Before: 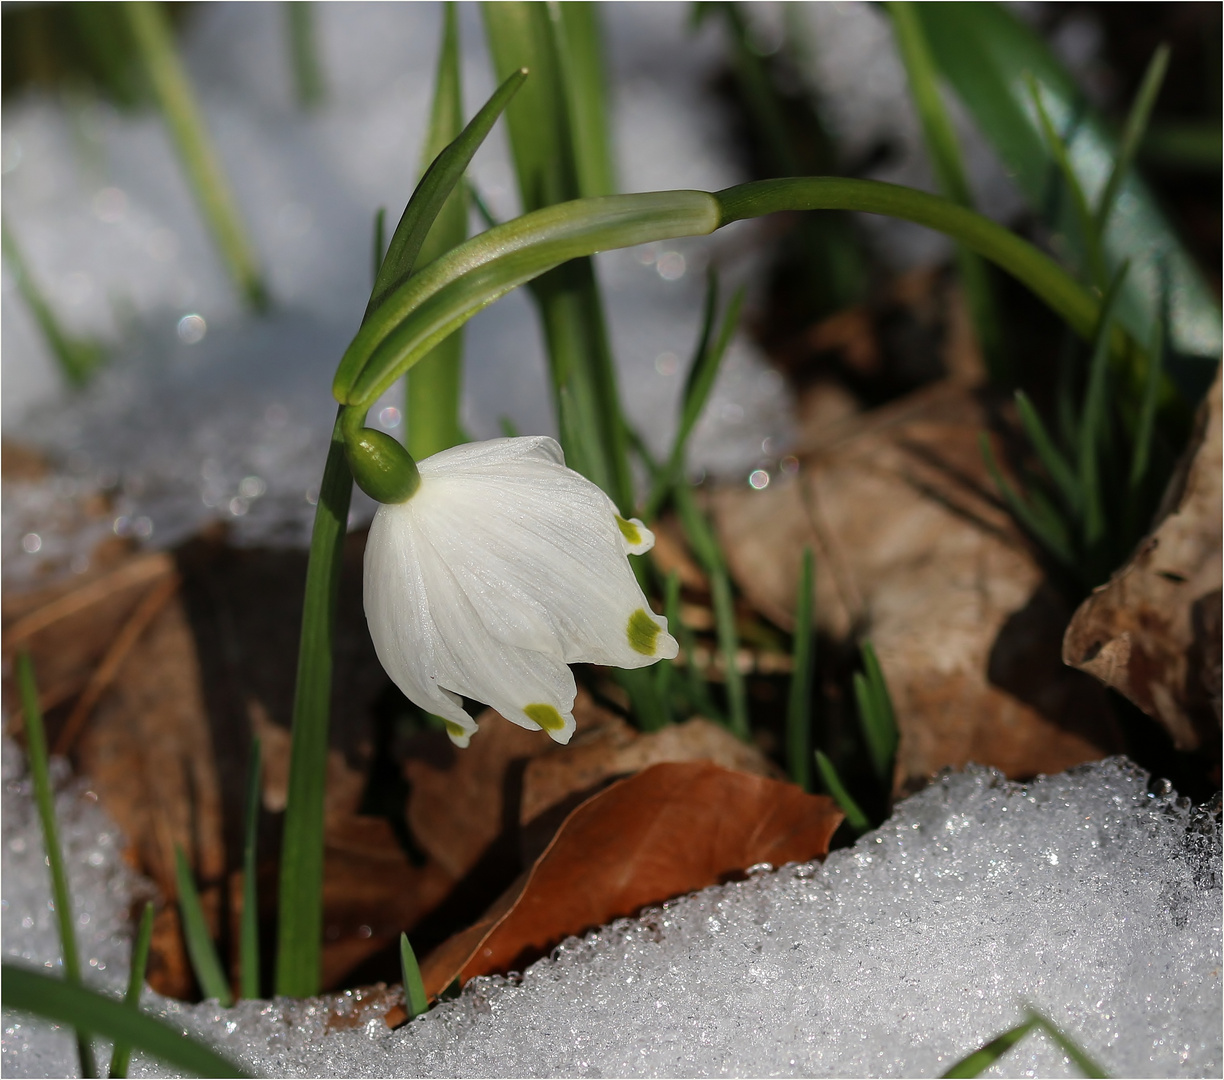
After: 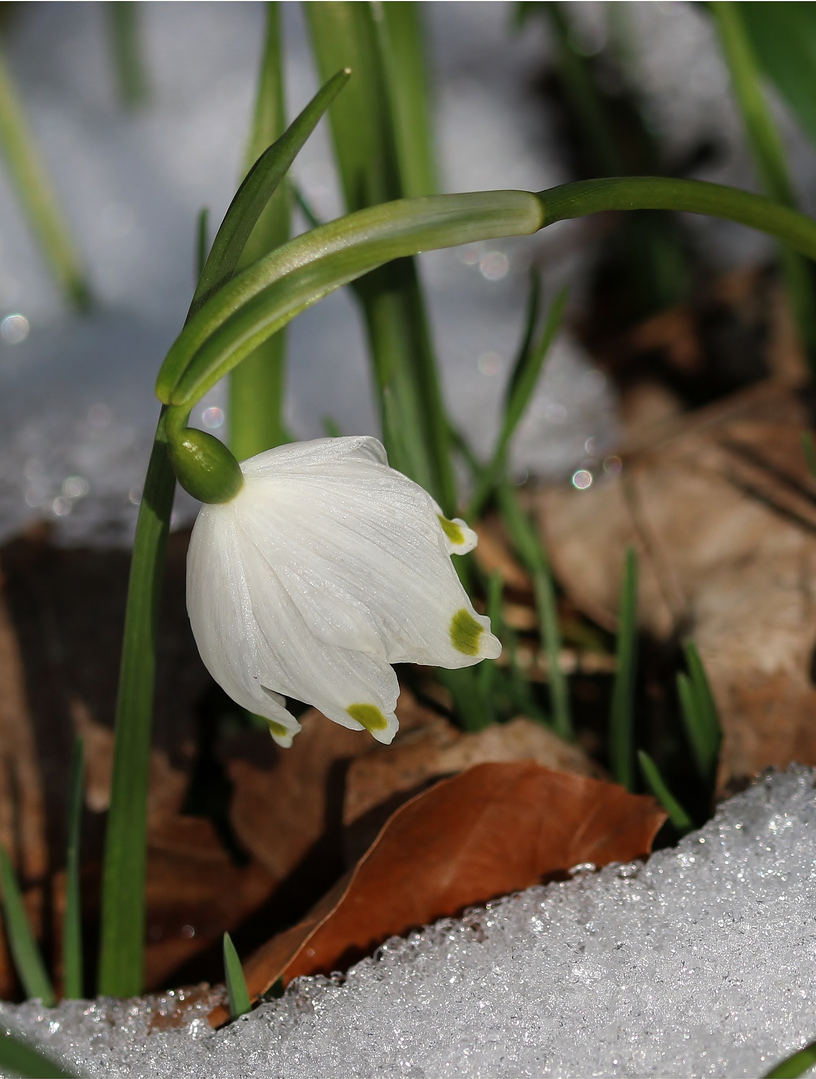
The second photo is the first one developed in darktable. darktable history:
shadows and highlights: shadows 11.06, white point adjustment 1.18, soften with gaussian
crop and rotate: left 14.497%, right 18.787%
